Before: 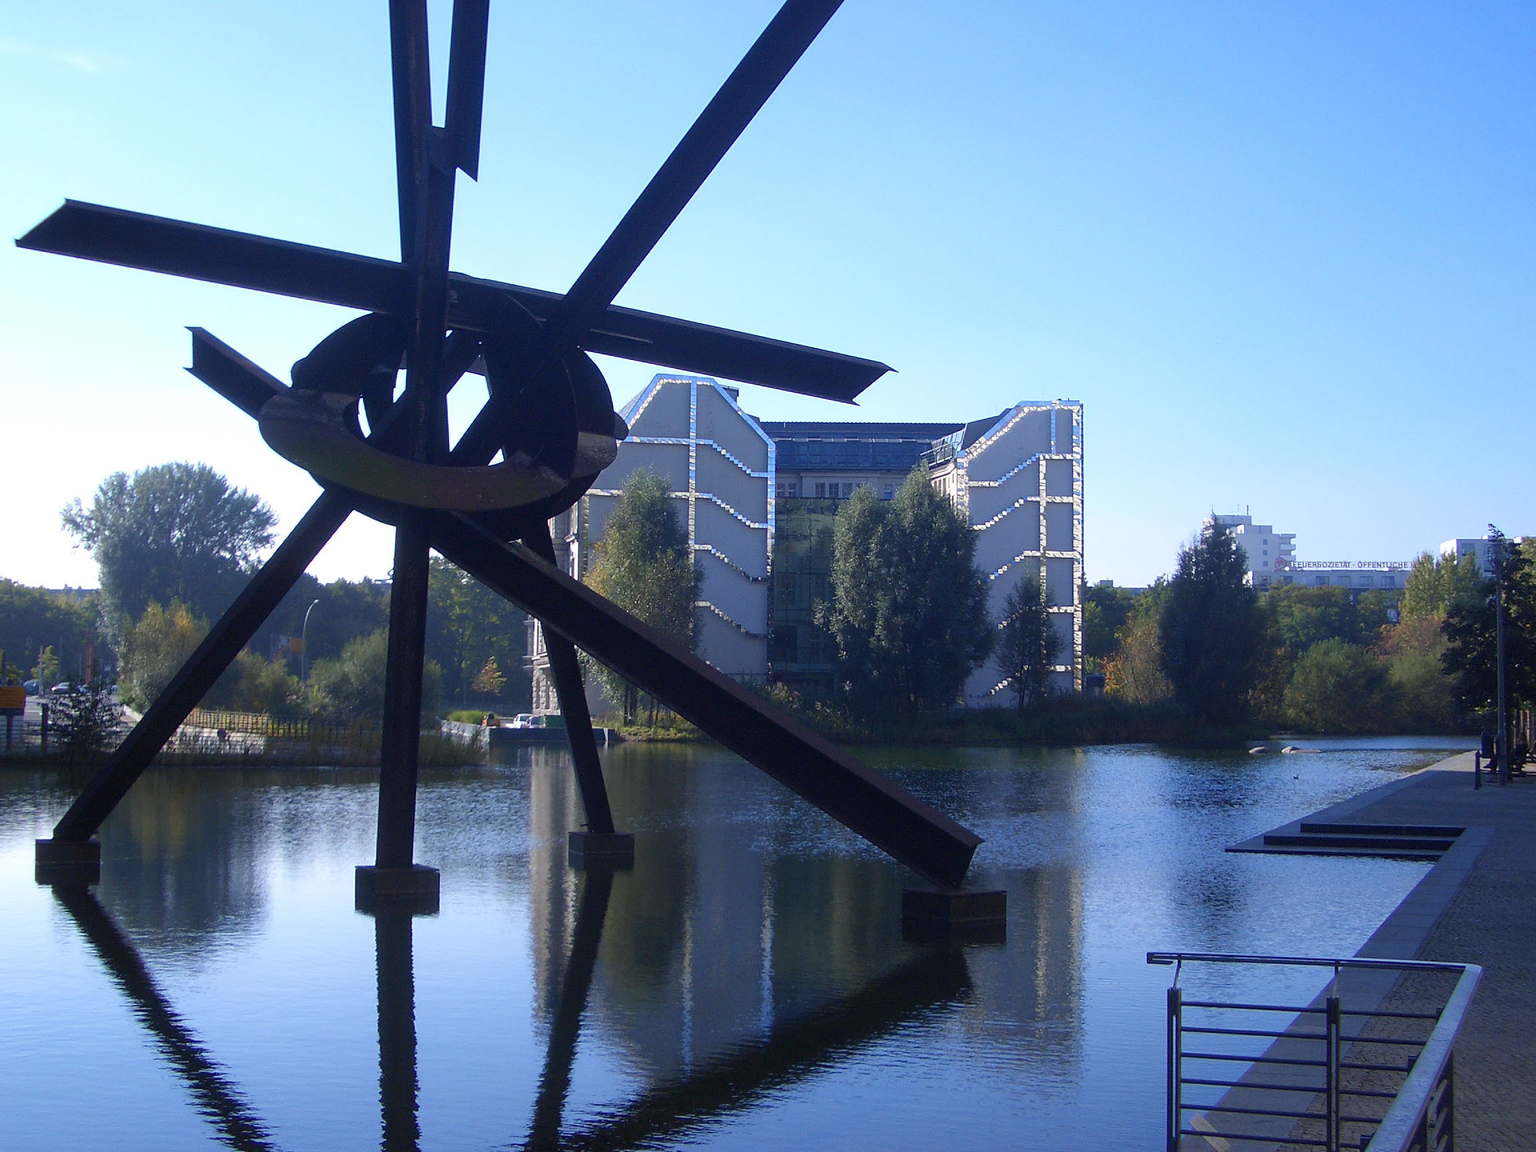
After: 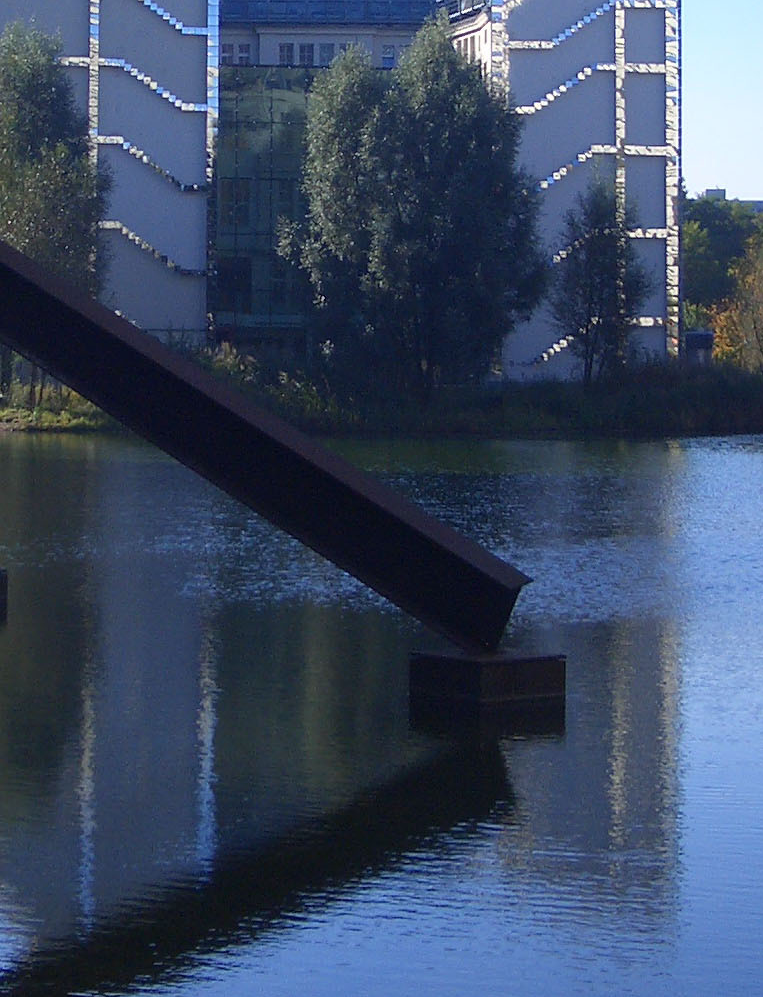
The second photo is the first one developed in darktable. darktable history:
crop: left 40.974%, top 39.417%, right 25.882%, bottom 2.829%
